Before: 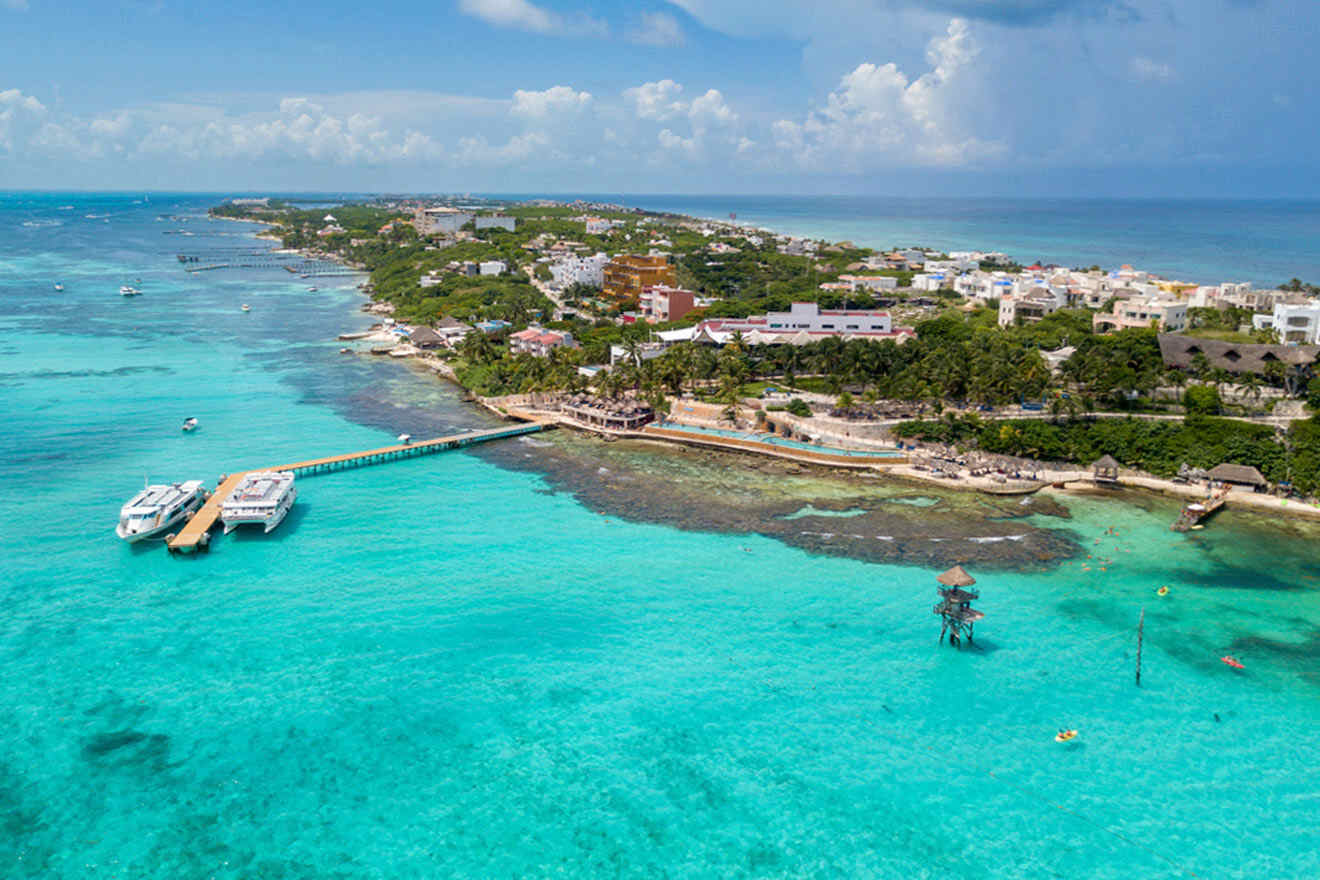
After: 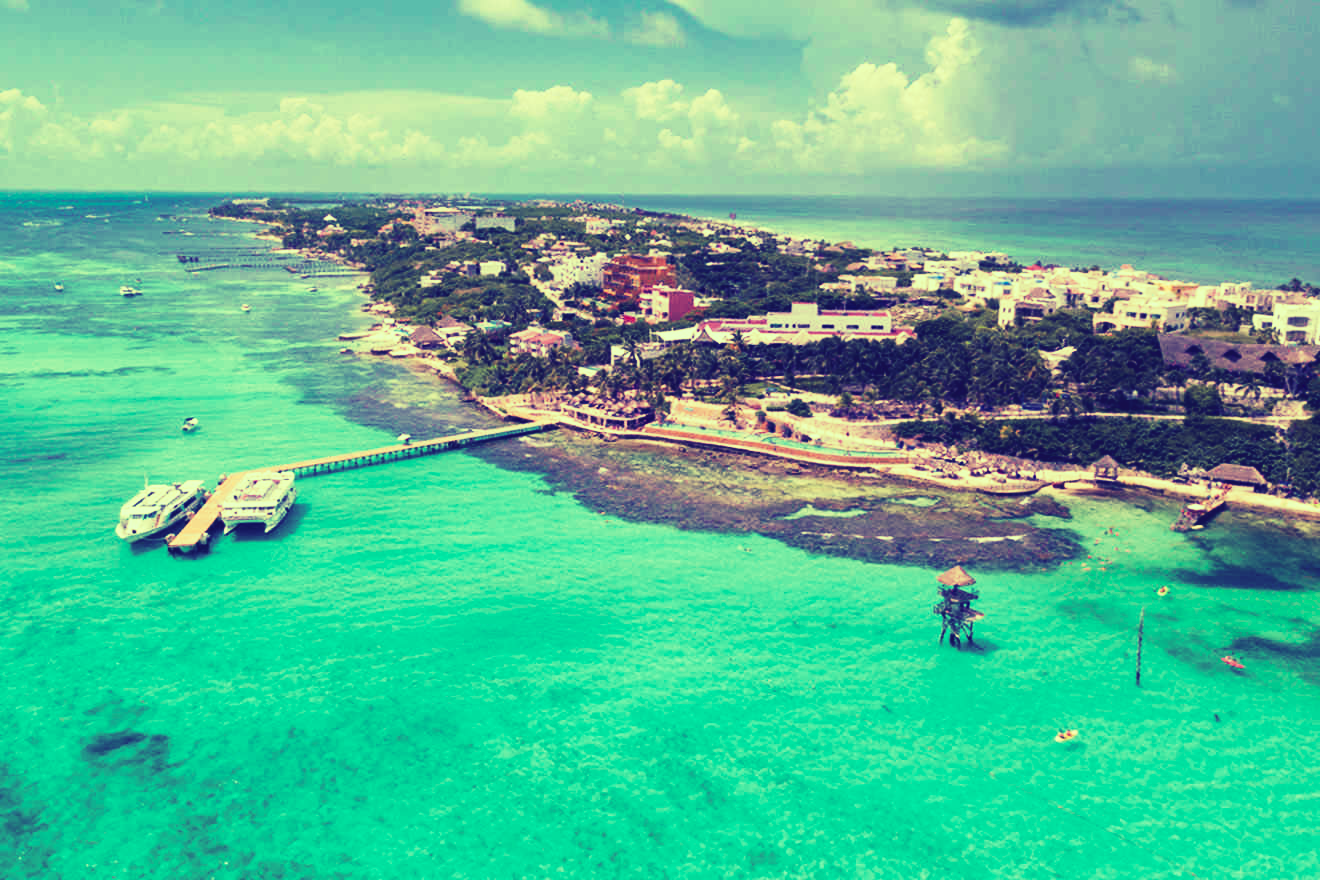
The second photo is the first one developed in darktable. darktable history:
tone curve: curves: ch0 [(0, 0) (0.003, 0.06) (0.011, 0.059) (0.025, 0.065) (0.044, 0.076) (0.069, 0.088) (0.1, 0.102) (0.136, 0.116) (0.177, 0.137) (0.224, 0.169) (0.277, 0.214) (0.335, 0.271) (0.399, 0.356) (0.468, 0.459) (0.543, 0.579) (0.623, 0.705) (0.709, 0.823) (0.801, 0.918) (0.898, 0.963) (1, 1)], preserve colors none
color look up table: target L [80.55, 79.04, 68.14, 71.91, 84.09, 83.59, 72.46, 67.28, 64.14, 59.67, 50.25, 34.65, 22.67, 14.73, 200.64, 96.01, 83.16, 81.95, 67.21, 71.62, 51.2, 50.34, 57.94, 57.8, 49.13, 47.72, 37, 38.11, 12.45, 5.68, 68.9, 72.44, 59.1, 54.68, 50.8, 53.74, 50.31, 44.94, 33.23, 27.41, 20.37, 19.85, 15.59, 95.37, 75.59, 73.85, 56.43, 54.85, 51.3], target a [-0.574, -8.497, -36.26, -49.79, -23.29, -25.39, -48.77, -43.84, 4.624, -17.69, -26.92, -0.912, 2.198, 25.2, 0, -46.59, -27.01, -3.488, 11.61, 5.564, 47.8, 45.2, 30.14, 28.9, 51.79, 42.42, 8.99, 43.23, 44.15, 42.95, 24.62, 8.808, 34.35, 56.15, 52.71, -9.33, 52.35, 30.11, 26.95, 39.57, 32.08, 48.03, 47.74, -38.7, -50.39, -40.27, -26.71, -4.744, -17.82], target b [37.45, 17.85, 4.88, 26.81, 47.94, 56.3, 24.66, 32.6, 29.33, 17.03, 12.74, -18.66, -24.76, -42.35, 0, 44.82, 54.36, 38.89, 16.56, 17.98, -7.257, 12.82, 10.89, 26.49, 13.36, 8.9, -2.96, -13.8, -43.74, -51.9, 3.874, 8.548, -8.892, -18.13, -19.89, -20.9, -6.394, -21.24, -52.96, -39.26, -47.37, -57.75, -50.45, 46.44, 15.38, 10.2, 3.599, -3.427, -9.338], num patches 49
